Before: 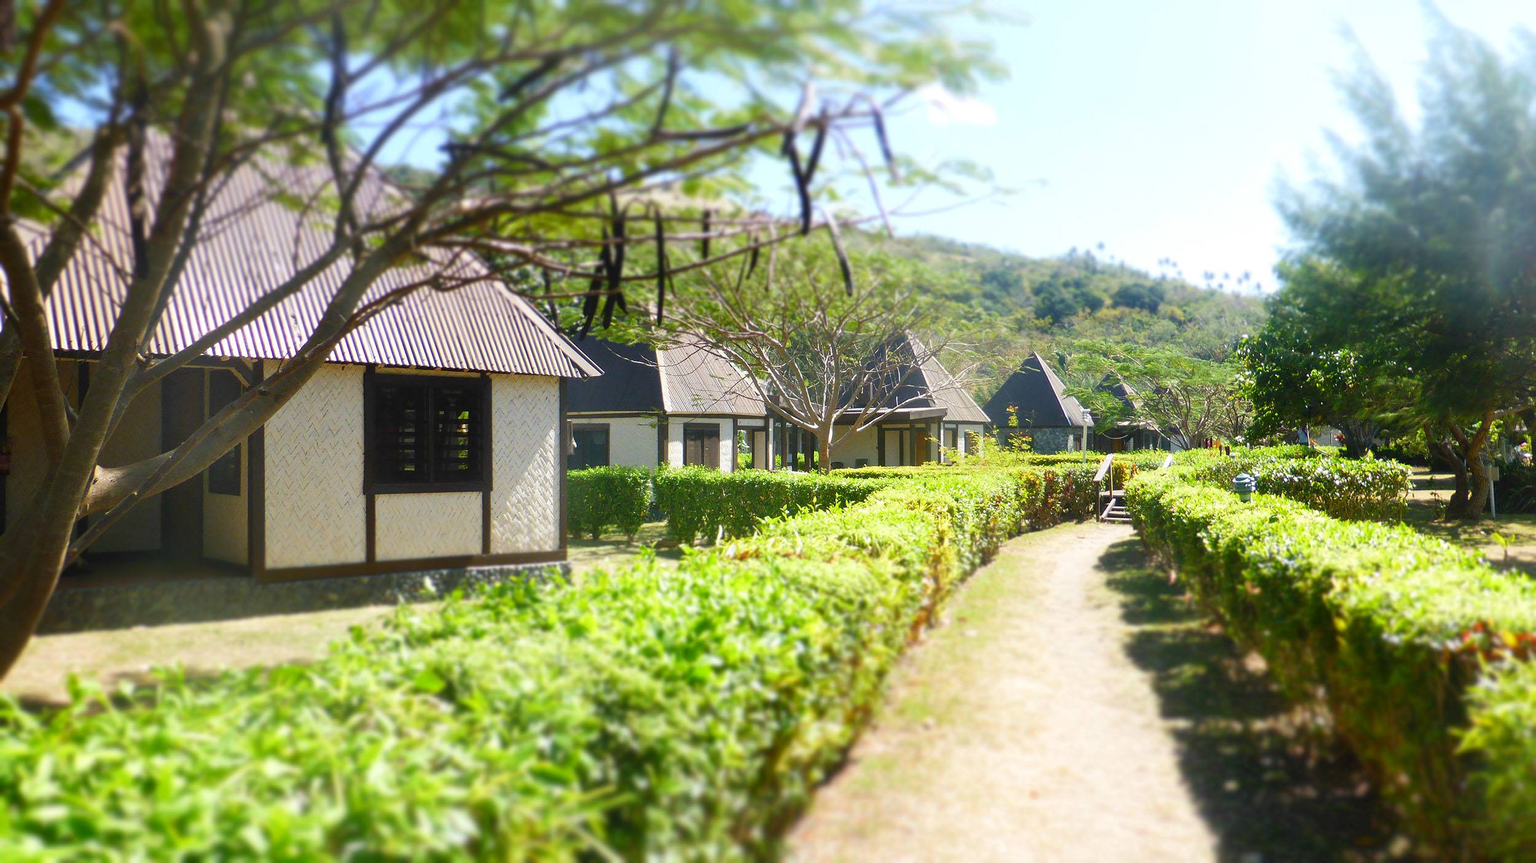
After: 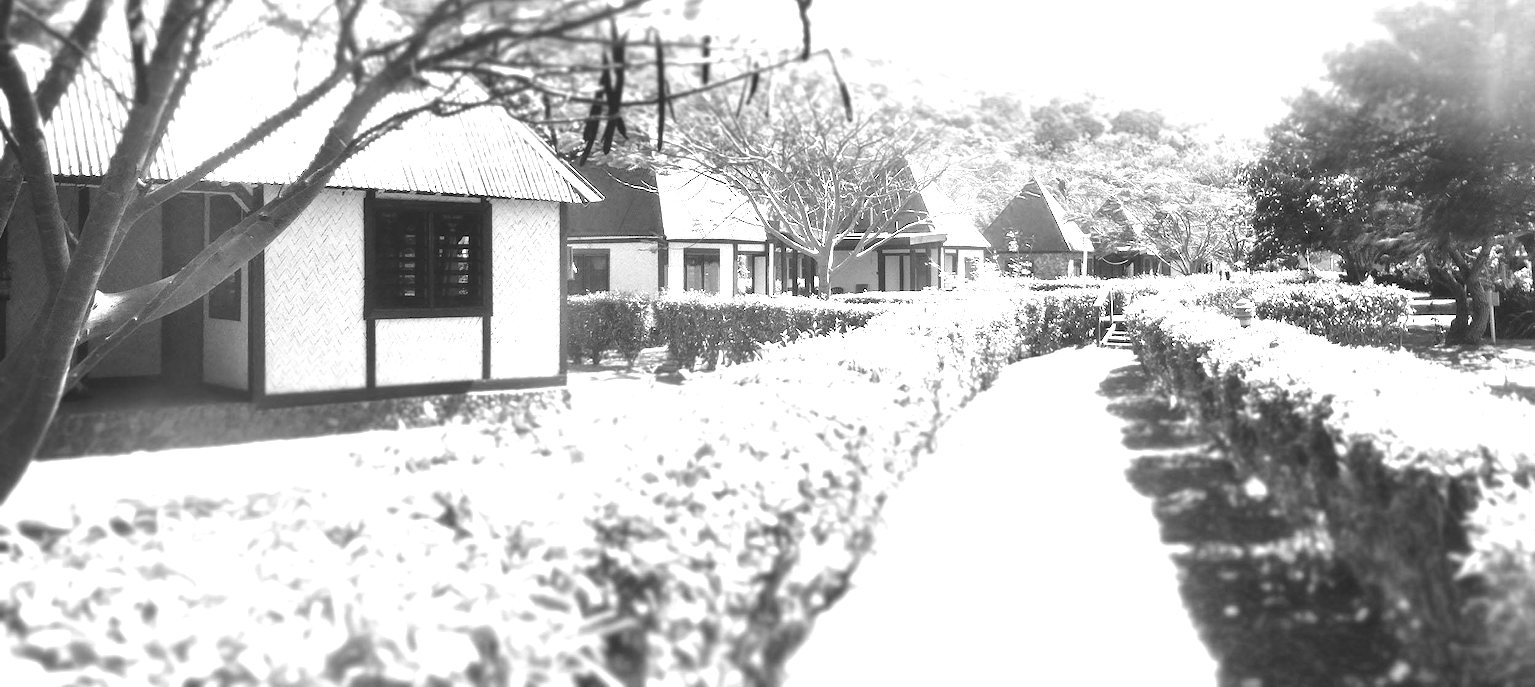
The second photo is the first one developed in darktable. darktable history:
color zones: curves: ch0 [(0, 0.613) (0.01, 0.613) (0.245, 0.448) (0.498, 0.529) (0.642, 0.665) (0.879, 0.777) (0.99, 0.613)]; ch1 [(0, 0) (0.143, 0) (0.286, 0) (0.429, 0) (0.571, 0) (0.714, 0) (0.857, 0)]
crop and rotate: top 20.355%
exposure: black level correction -0.002, exposure 1.357 EV, compensate exposure bias true, compensate highlight preservation false
color balance rgb: highlights gain › chroma 3.073%, highlights gain › hue 60.05°, global offset › luminance 0.474%, perceptual saturation grading › global saturation 20%, perceptual saturation grading › highlights -50.342%, perceptual saturation grading › shadows 30.081%, perceptual brilliance grading › highlights 6.109%, perceptual brilliance grading › mid-tones 16.655%, perceptual brilliance grading › shadows -5.278%, global vibrance 34.429%
